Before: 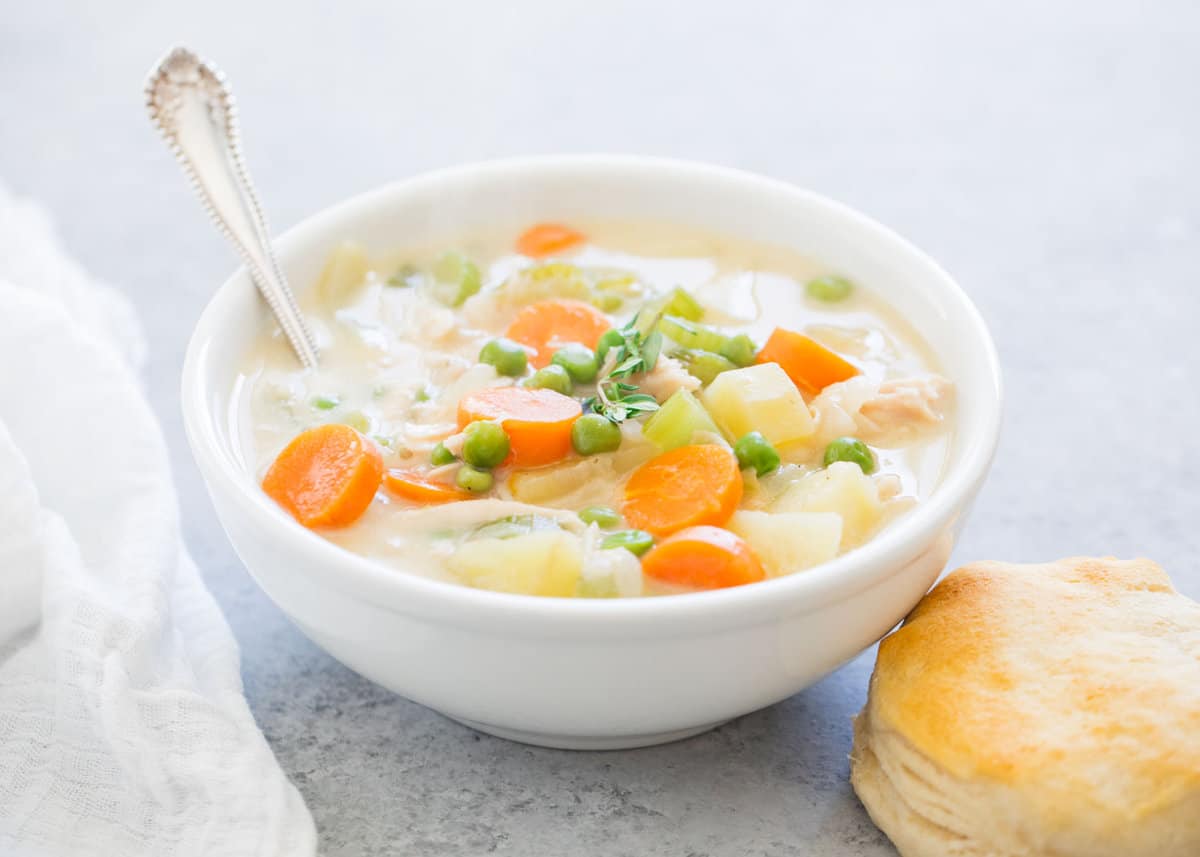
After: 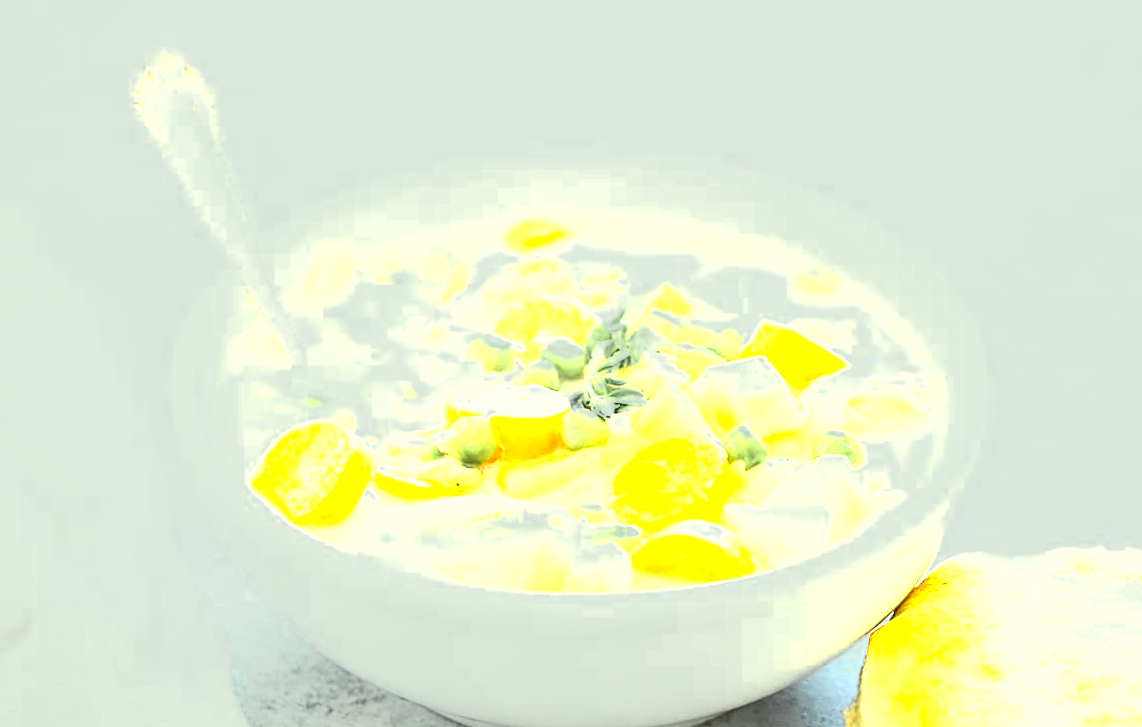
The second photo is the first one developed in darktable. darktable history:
crop and rotate: angle 0.495°, left 0.417%, right 3.23%, bottom 14.146%
sharpen: radius 1.926
contrast brightness saturation: contrast 0.441, brightness 0.552, saturation -0.21
color zones: curves: ch0 [(0.004, 0.306) (0.107, 0.448) (0.252, 0.656) (0.41, 0.398) (0.595, 0.515) (0.768, 0.628)]; ch1 [(0.07, 0.323) (0.151, 0.452) (0.252, 0.608) (0.346, 0.221) (0.463, 0.189) (0.61, 0.368) (0.735, 0.395) (0.921, 0.412)]; ch2 [(0, 0.476) (0.132, 0.512) (0.243, 0.512) (0.397, 0.48) (0.522, 0.376) (0.634, 0.536) (0.761, 0.46)]
color correction: highlights a* -10.85, highlights b* 9.94, saturation 1.71
